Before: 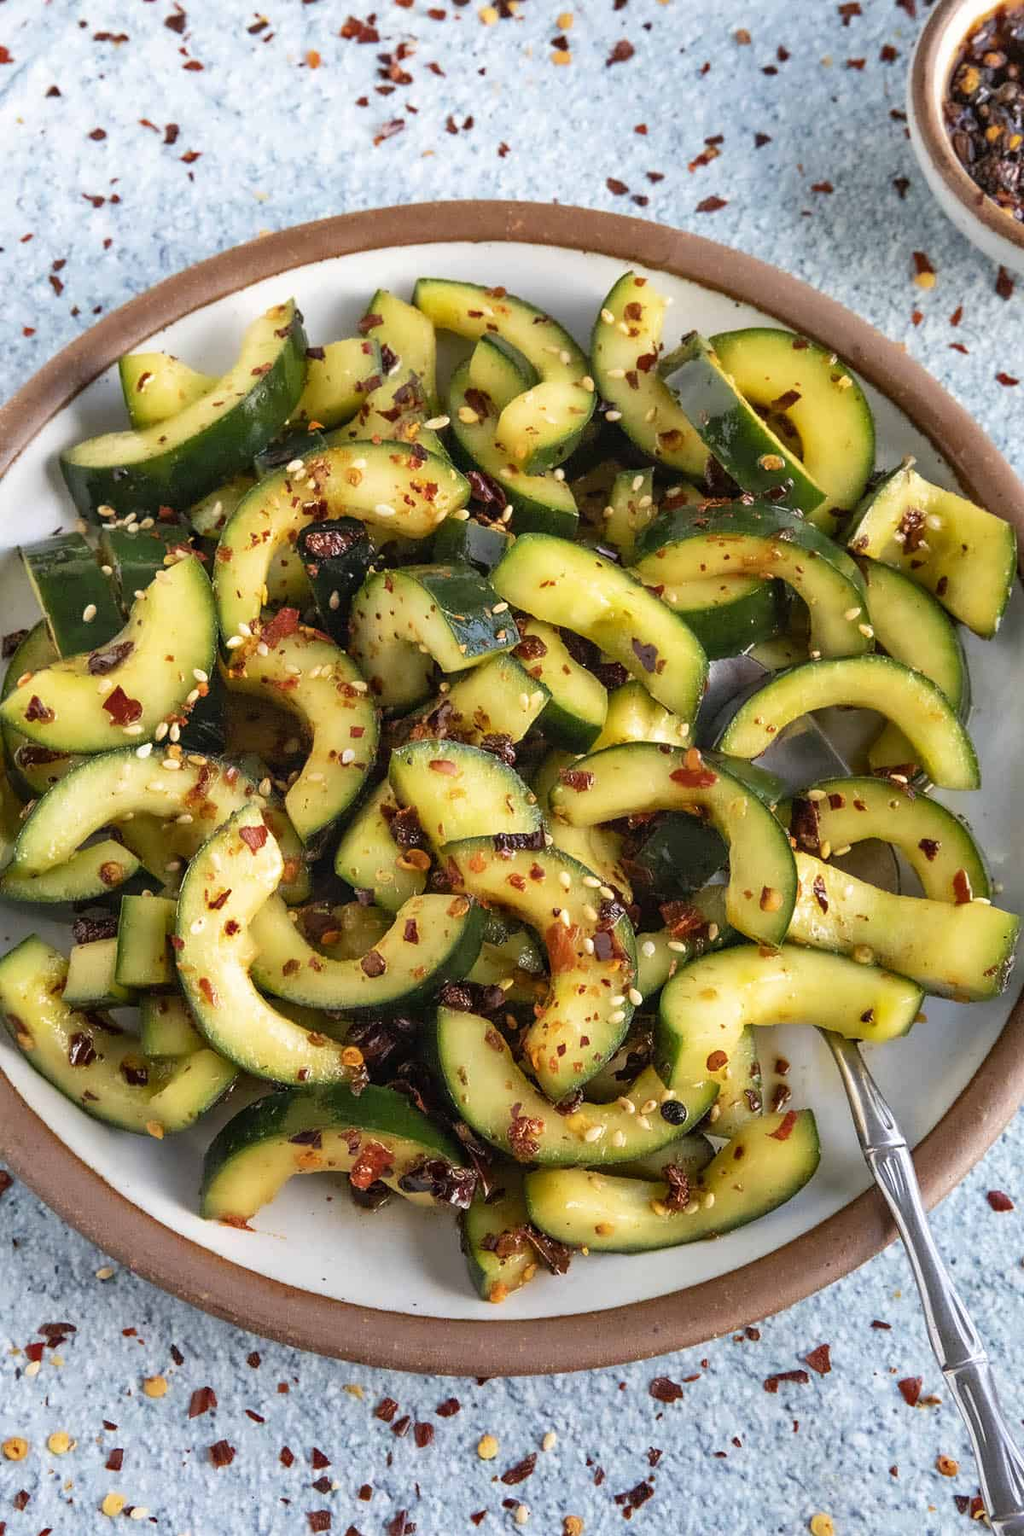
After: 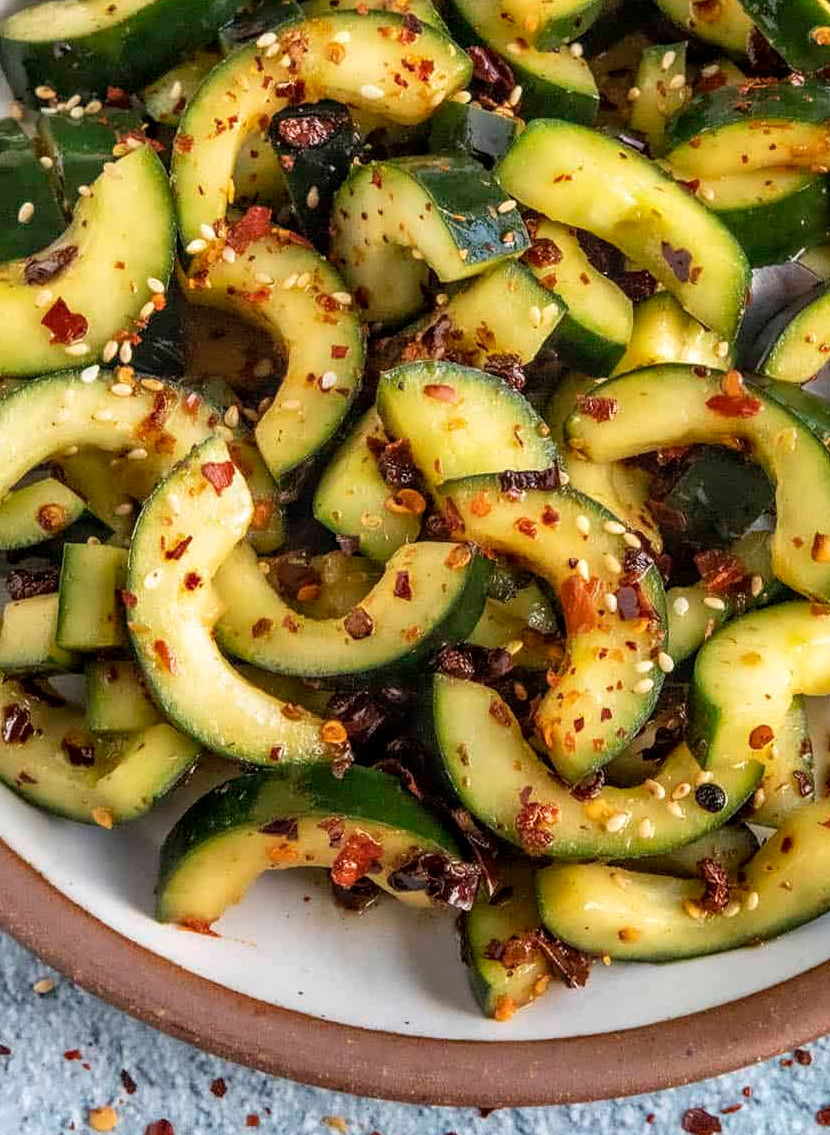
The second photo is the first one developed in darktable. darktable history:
local contrast: on, module defaults
crop: left 6.612%, top 28.161%, right 24.163%, bottom 8.776%
